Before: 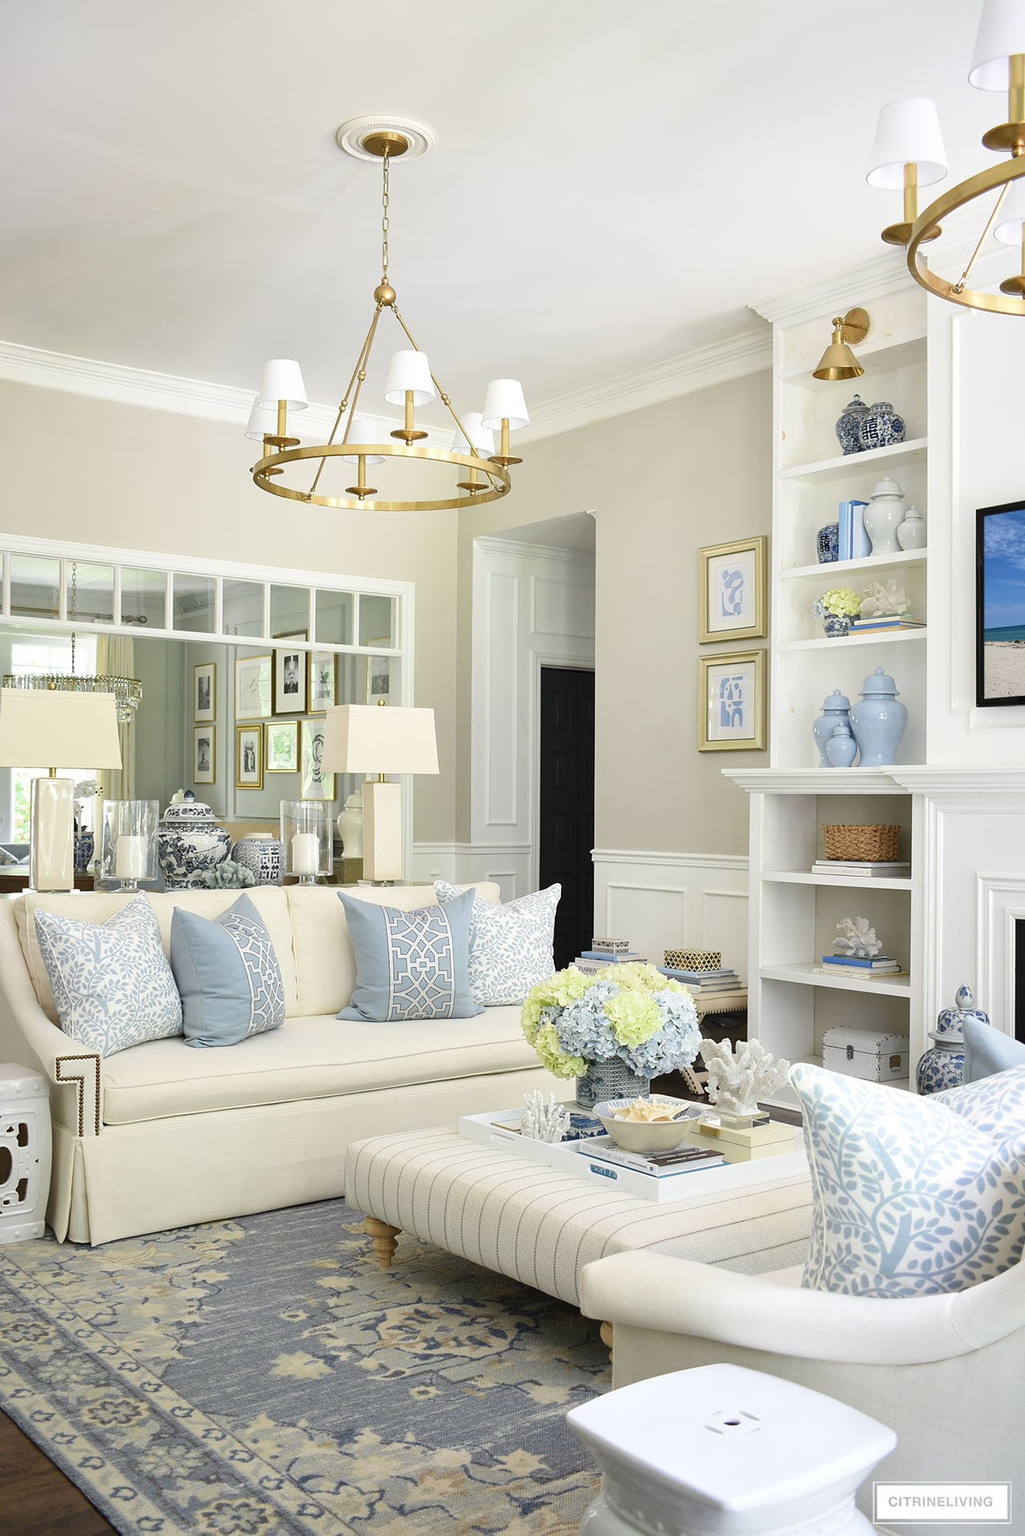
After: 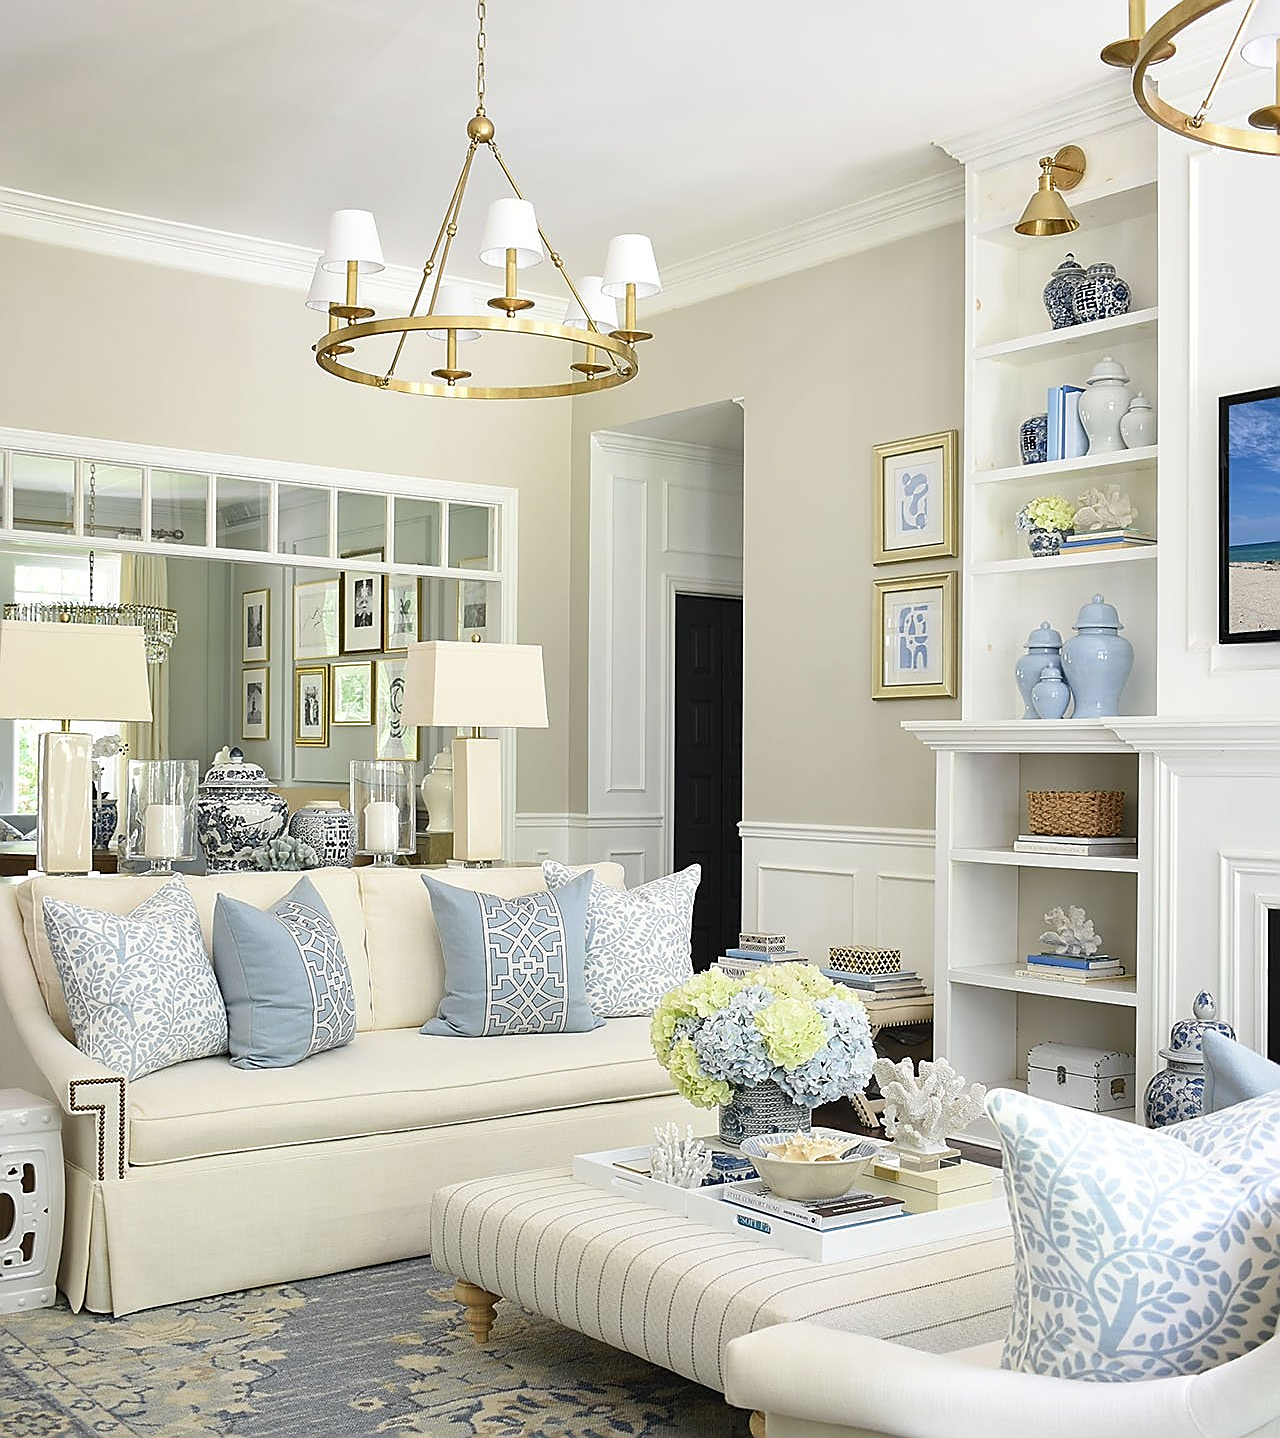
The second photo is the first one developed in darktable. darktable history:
sharpen: radius 1.4, amount 1.25, threshold 0.7
crop and rotate: top 12.5%, bottom 12.5%
exposure: compensate highlight preservation false
